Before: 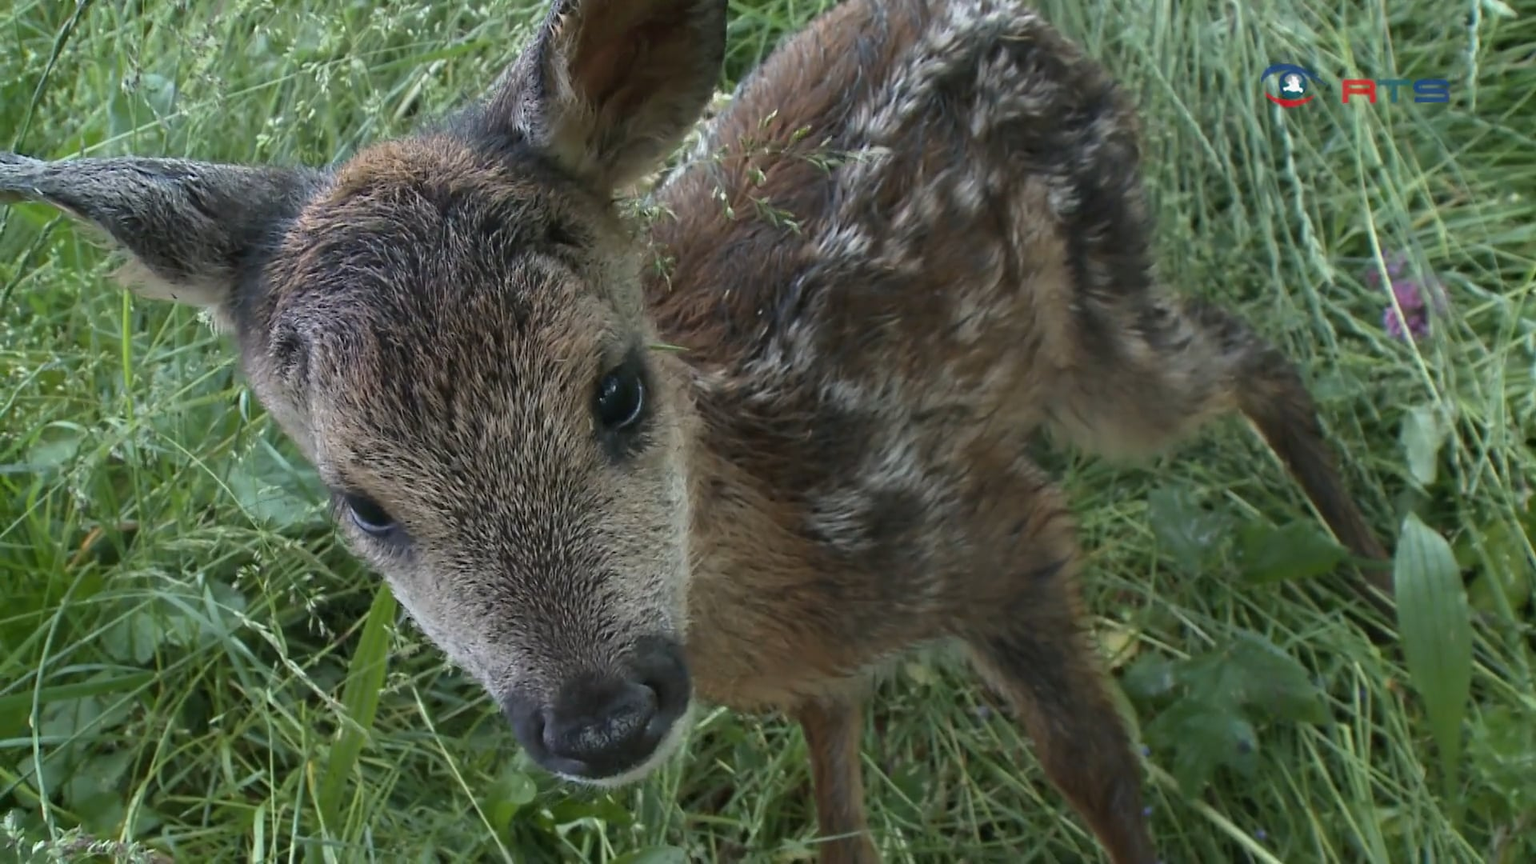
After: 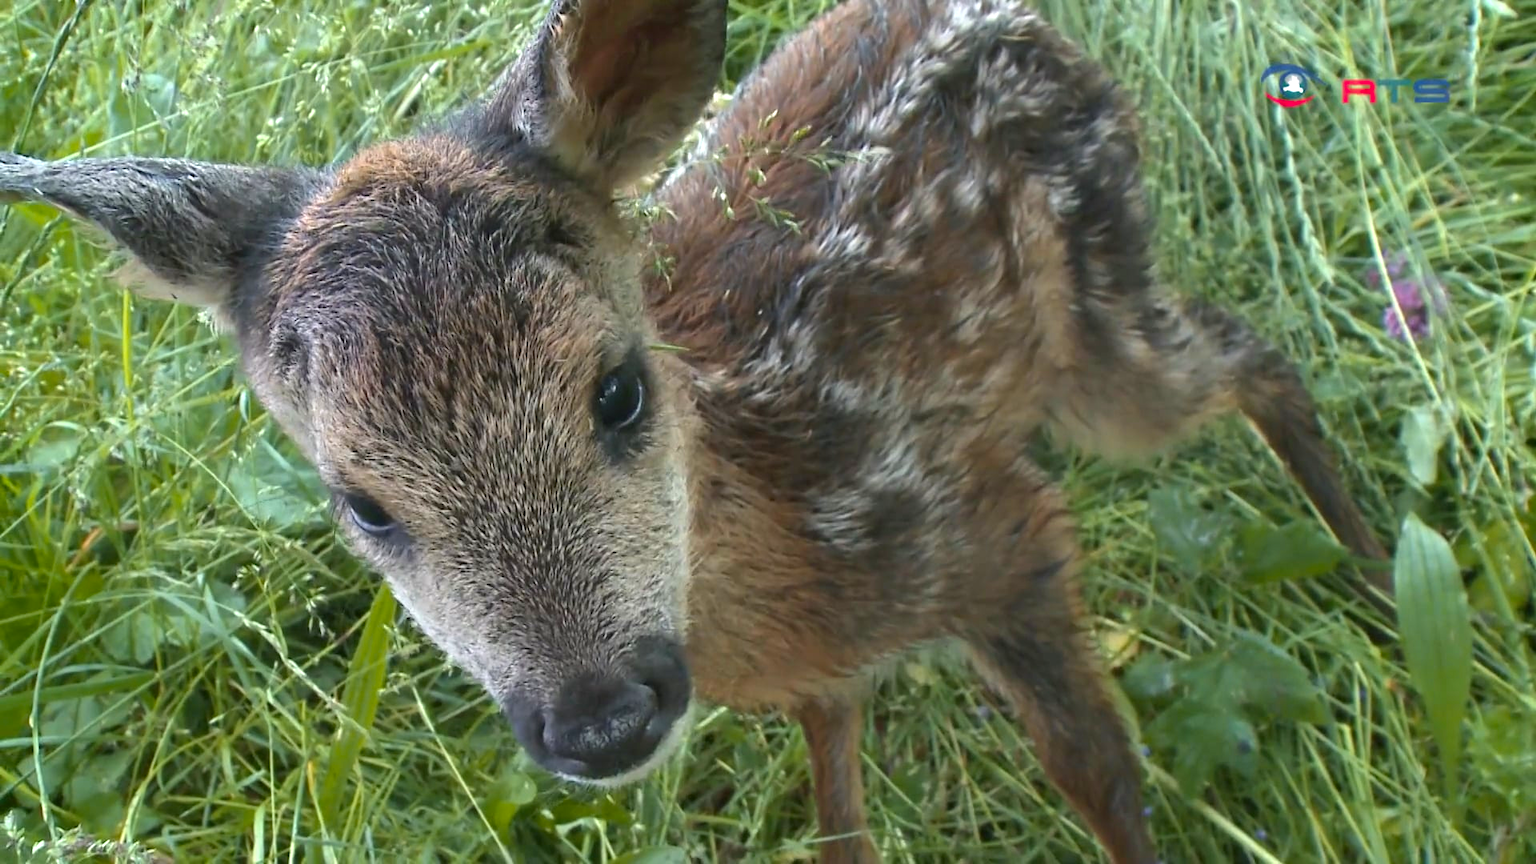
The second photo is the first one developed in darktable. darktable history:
color zones: curves: ch1 [(0.24, 0.629) (0.75, 0.5)]; ch2 [(0.255, 0.454) (0.745, 0.491)]
exposure: black level correction 0, exposure 0.703 EV, compensate highlight preservation false
